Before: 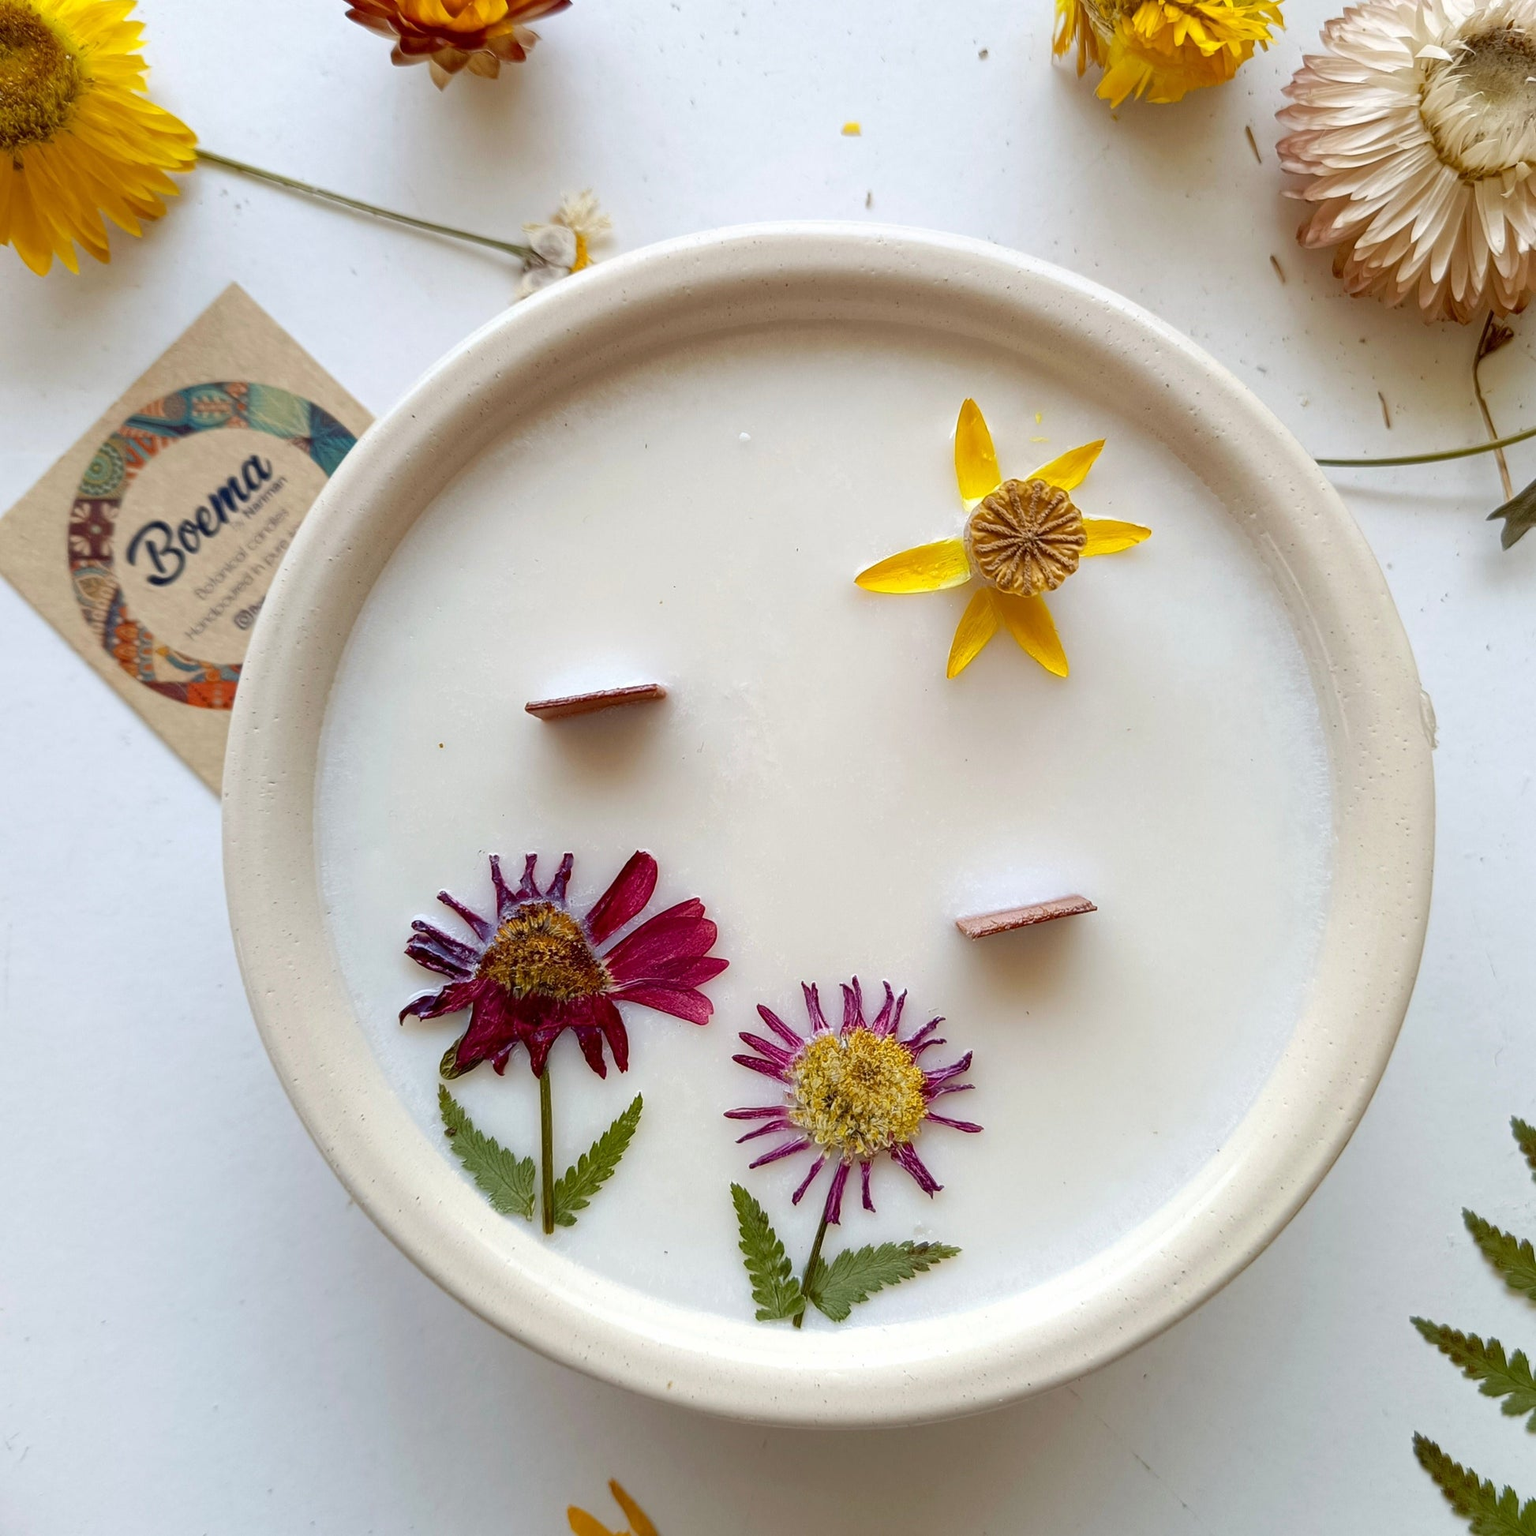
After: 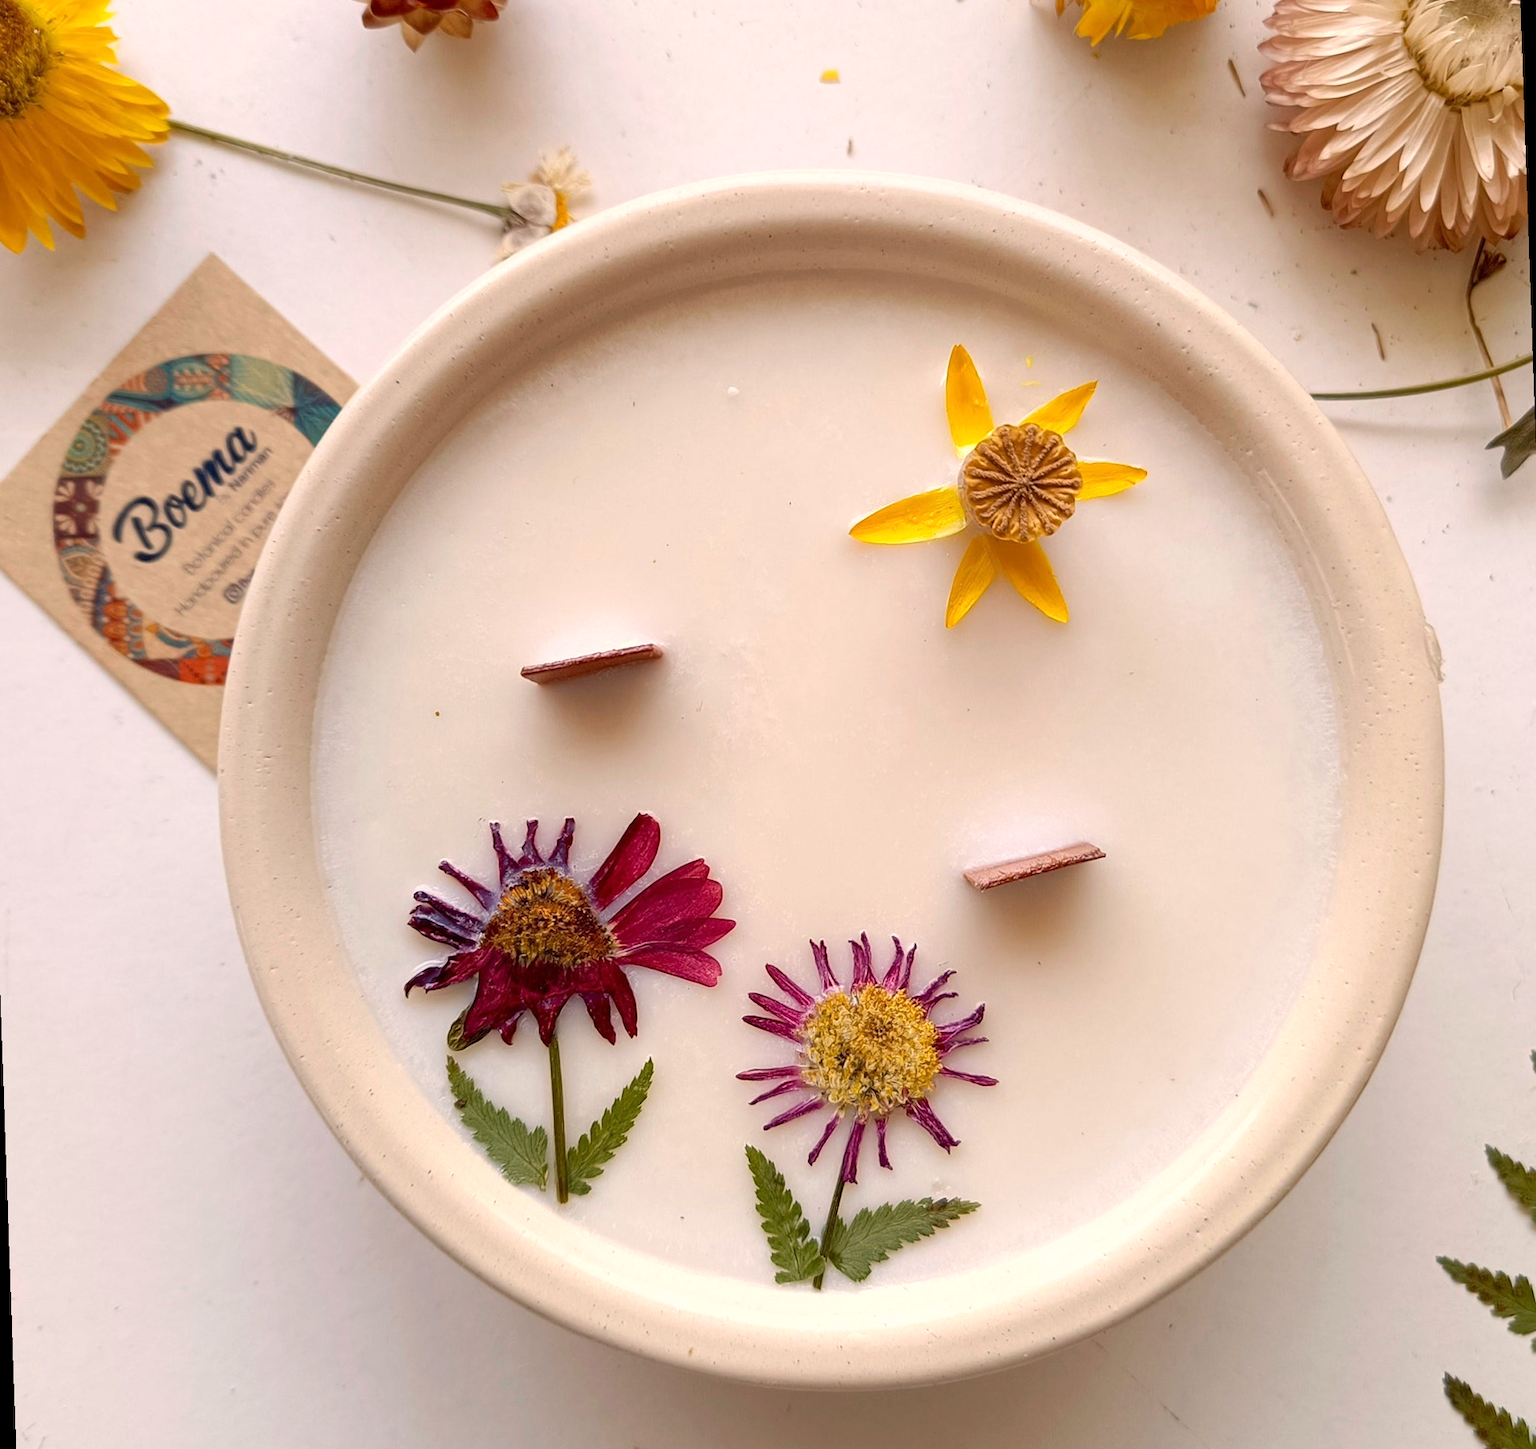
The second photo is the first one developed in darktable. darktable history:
white balance: red 1.127, blue 0.943
rotate and perspective: rotation -2°, crop left 0.022, crop right 0.978, crop top 0.049, crop bottom 0.951
